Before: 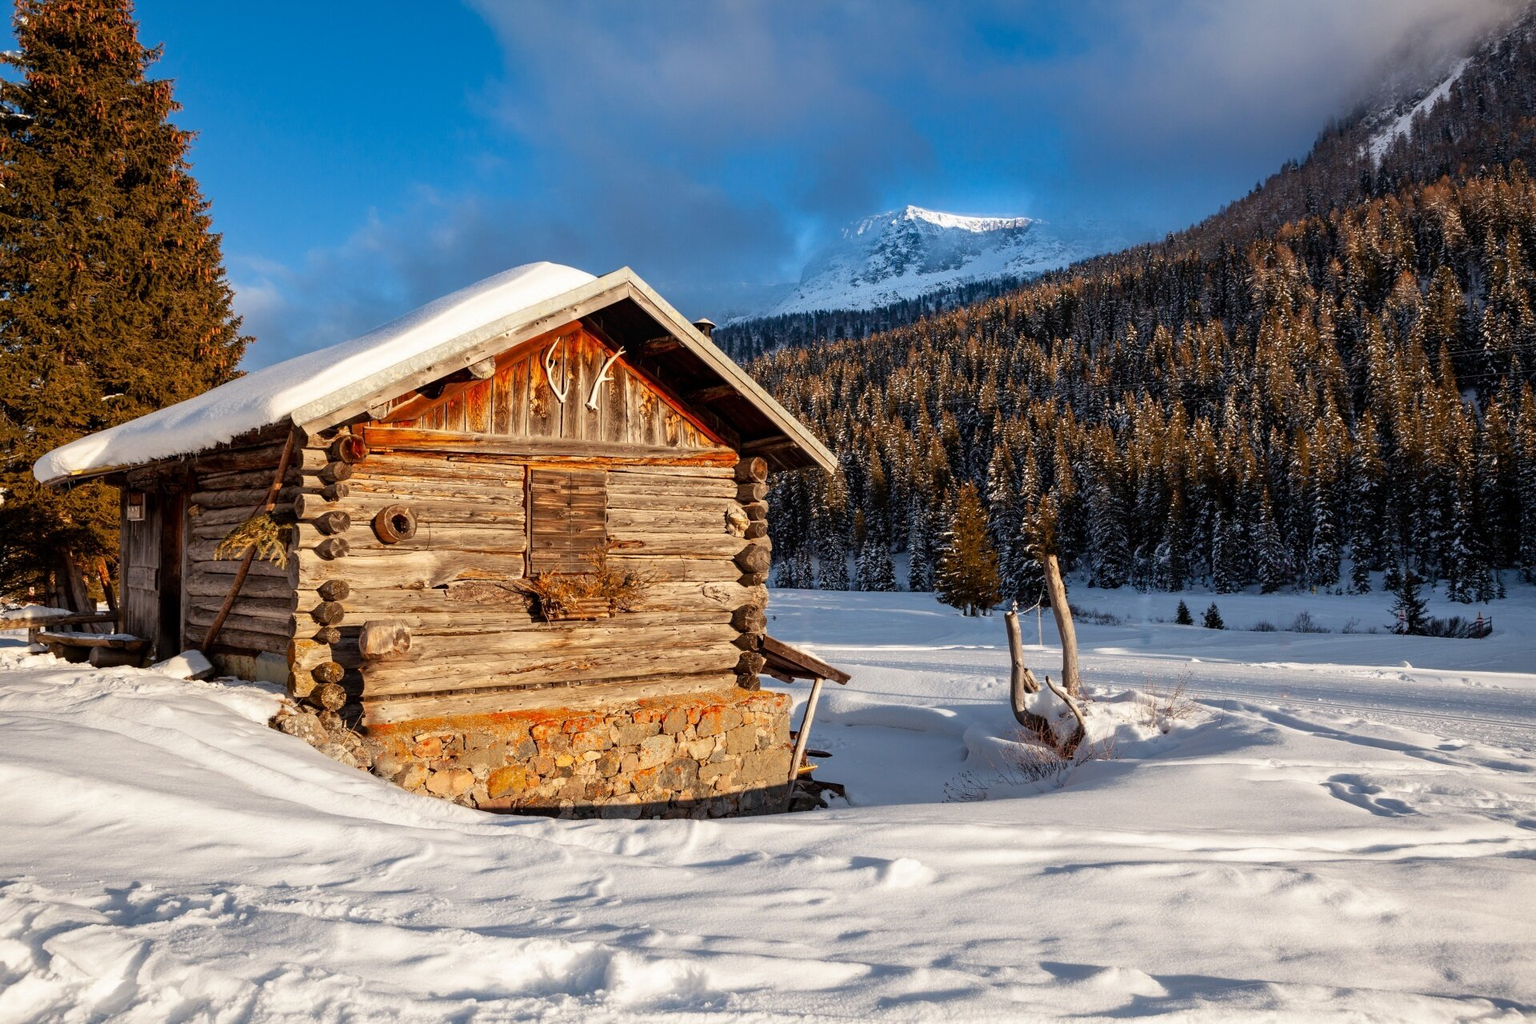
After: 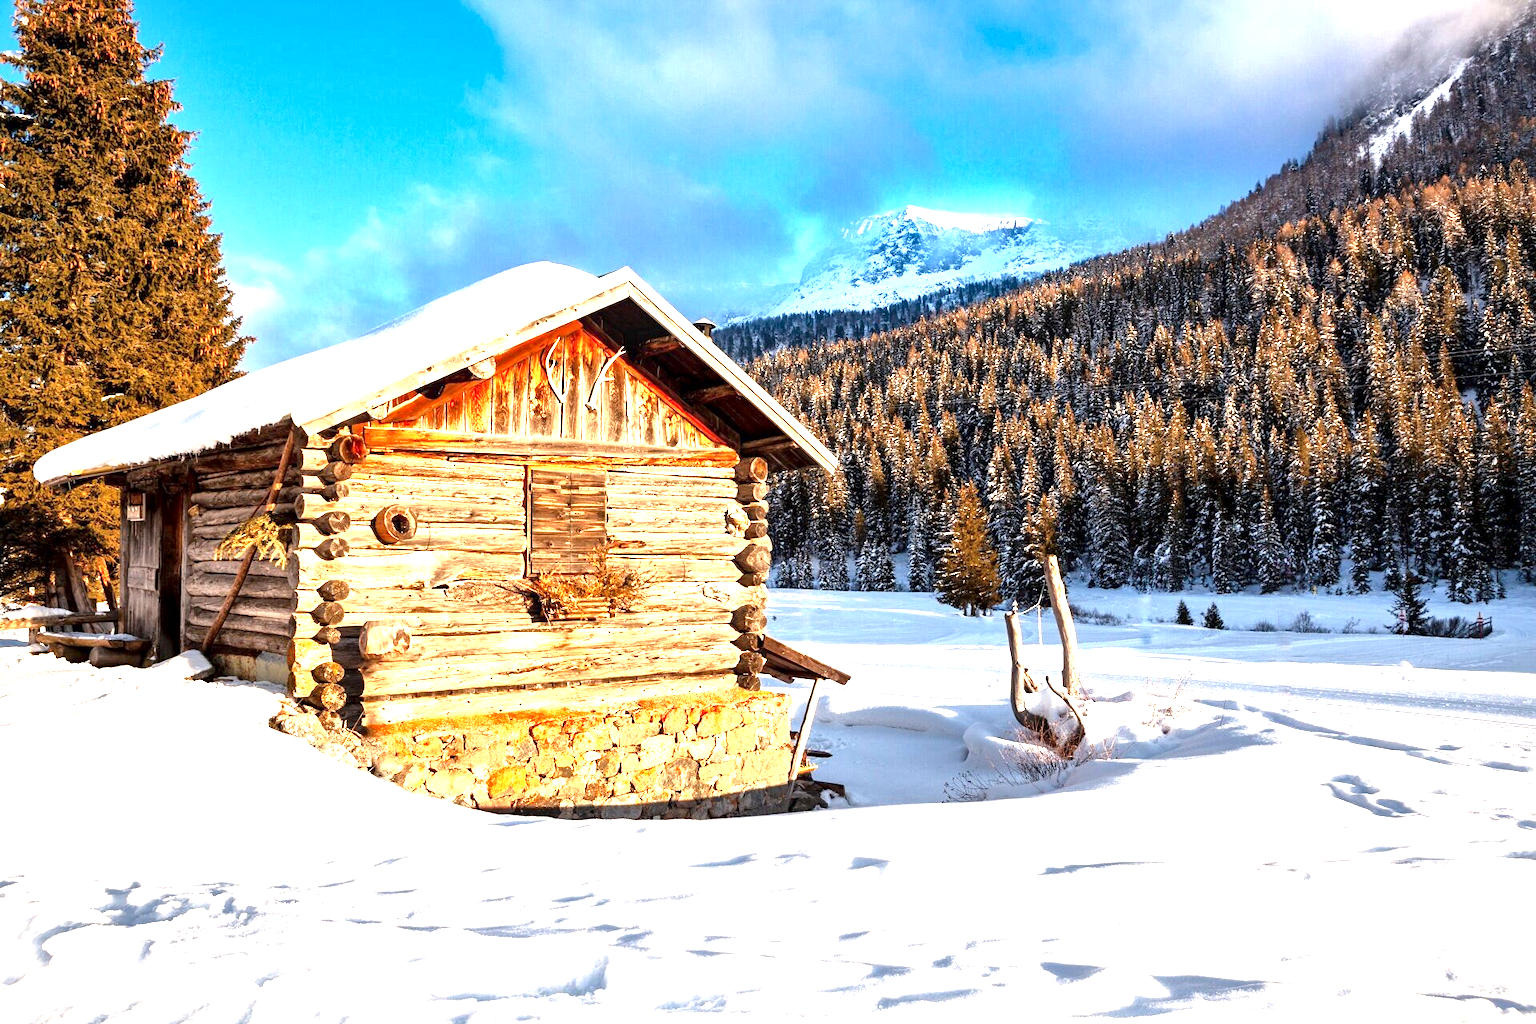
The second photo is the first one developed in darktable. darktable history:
local contrast: mode bilateral grid, contrast 26, coarseness 46, detail 151%, midtone range 0.2
exposure: black level correction 0, exposure 1.741 EV, compensate exposure bias true, compensate highlight preservation false
